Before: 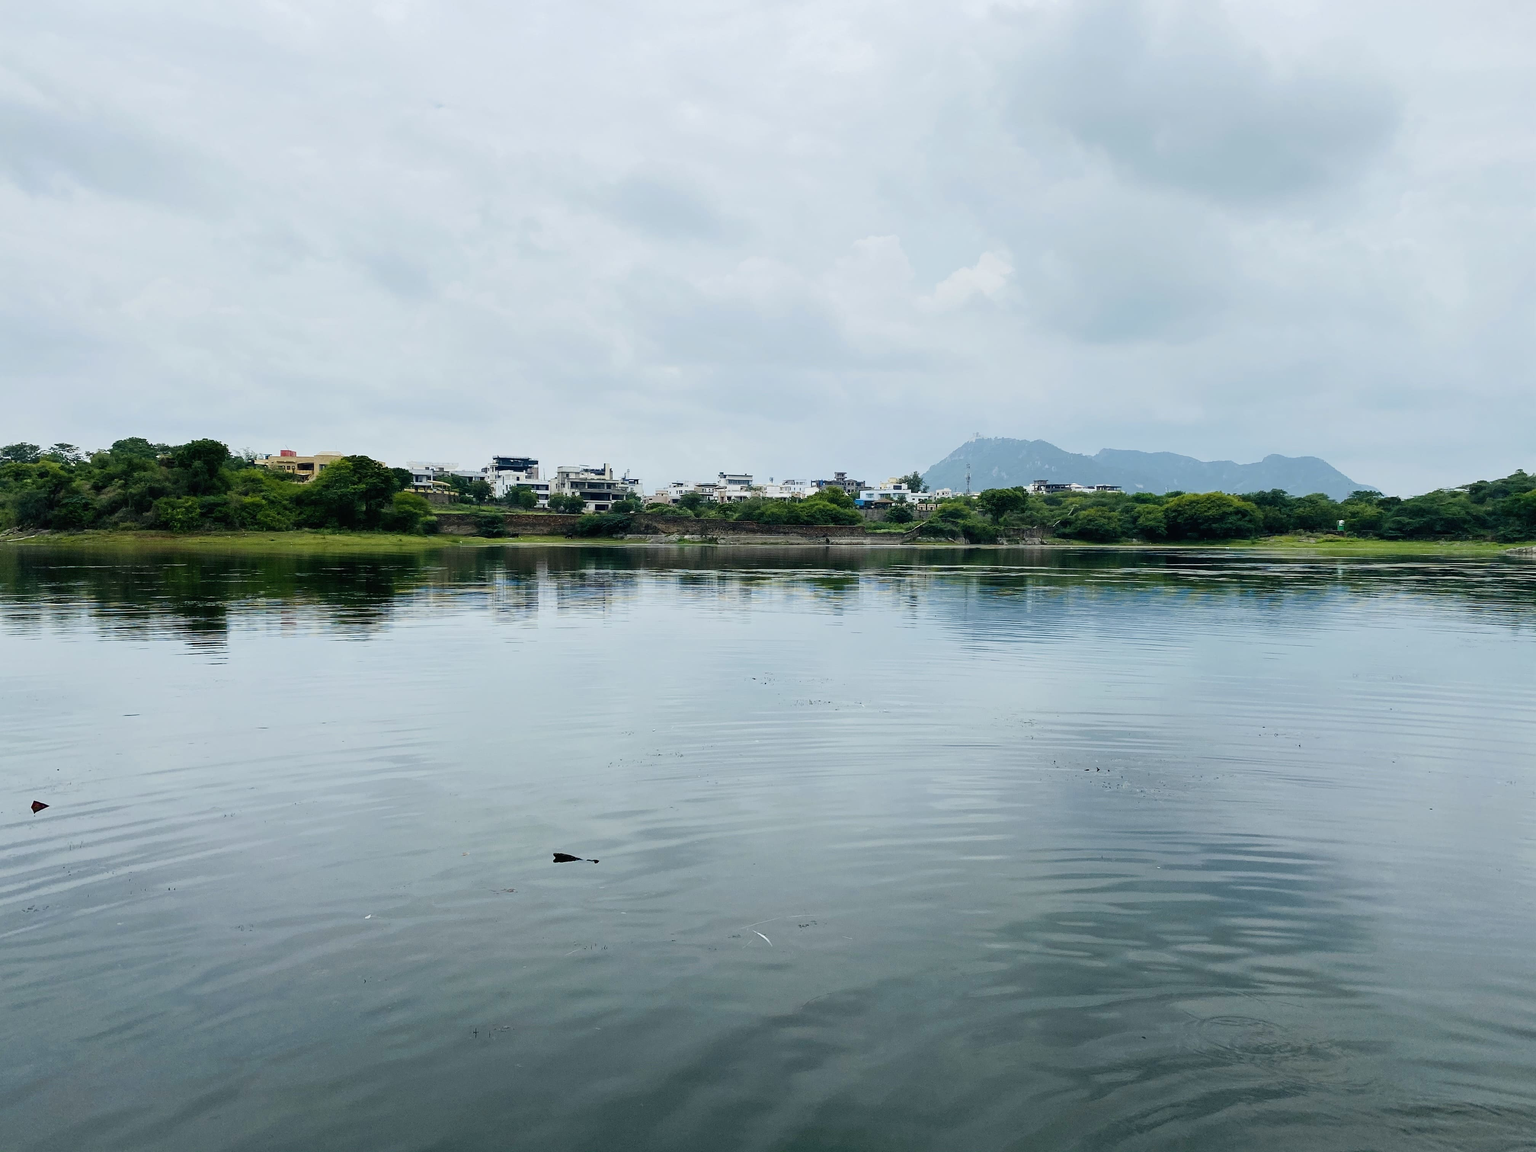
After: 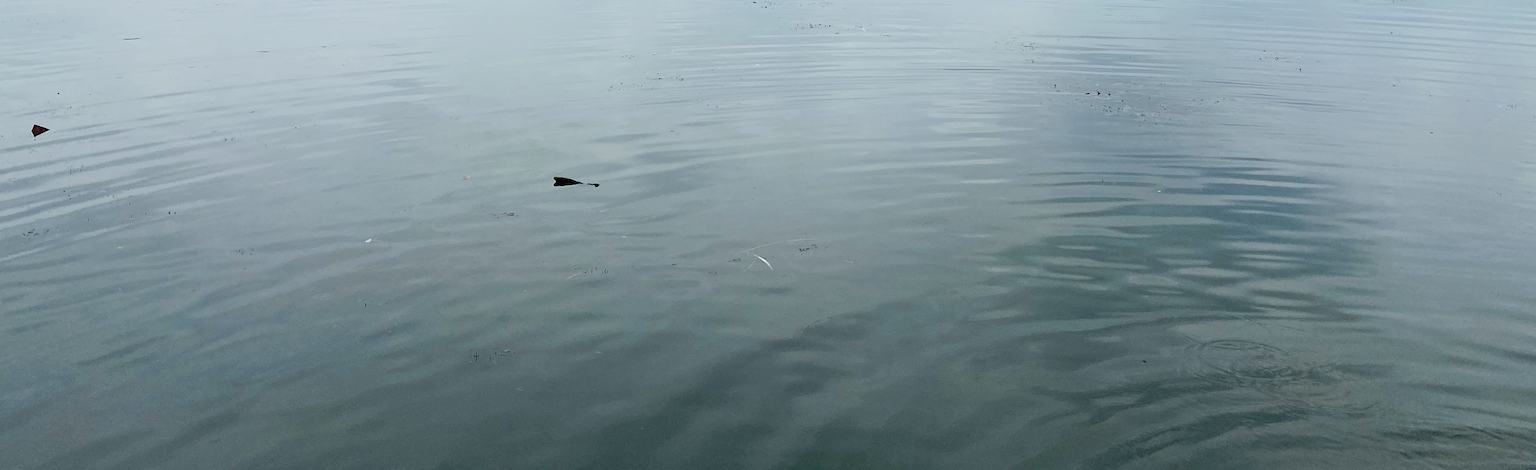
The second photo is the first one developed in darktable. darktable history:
tone equalizer: edges refinement/feathering 500, mask exposure compensation -1.57 EV, preserve details no
base curve: preserve colors none
crop and rotate: top 58.774%, bottom 0.409%
